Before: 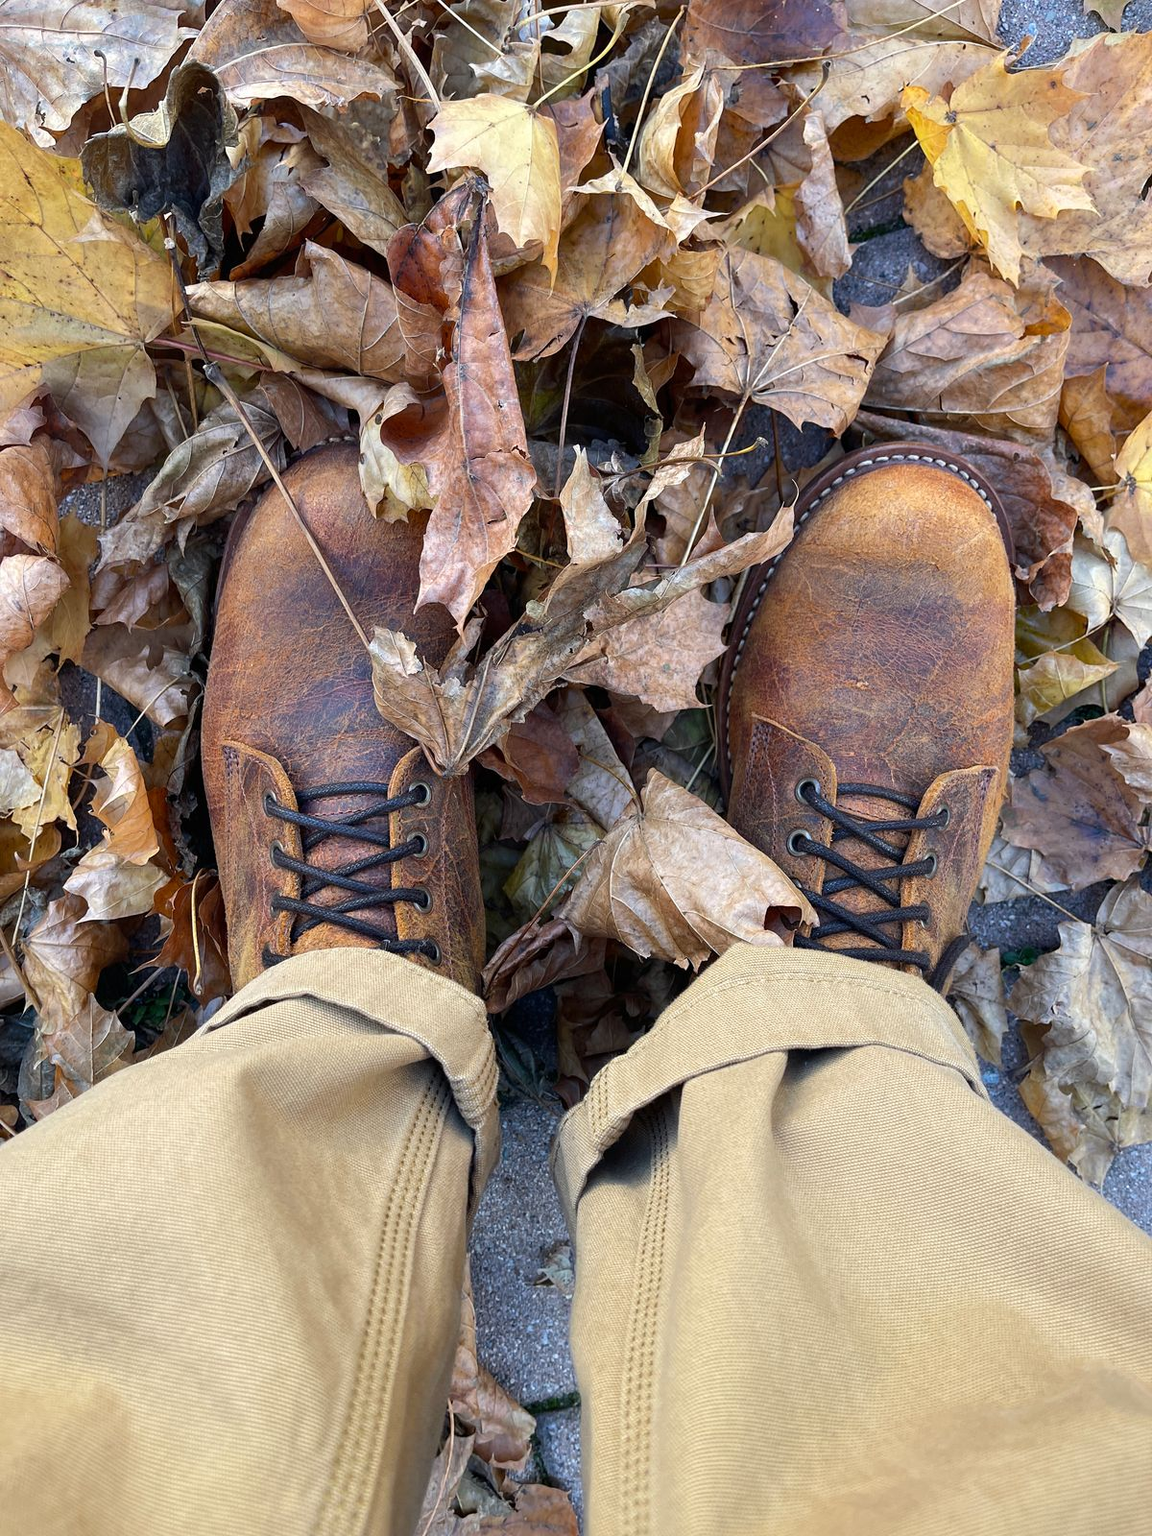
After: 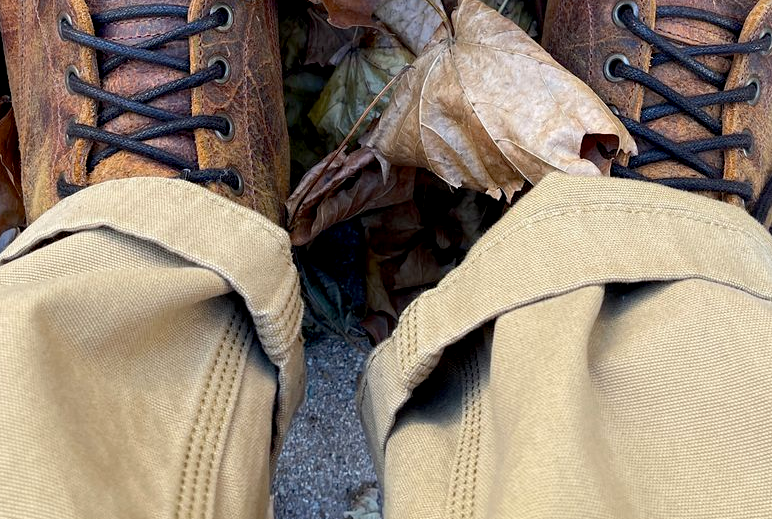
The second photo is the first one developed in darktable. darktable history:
crop: left 18.049%, top 50.642%, right 17.586%, bottom 16.883%
exposure: black level correction 0.007, compensate highlight preservation false
